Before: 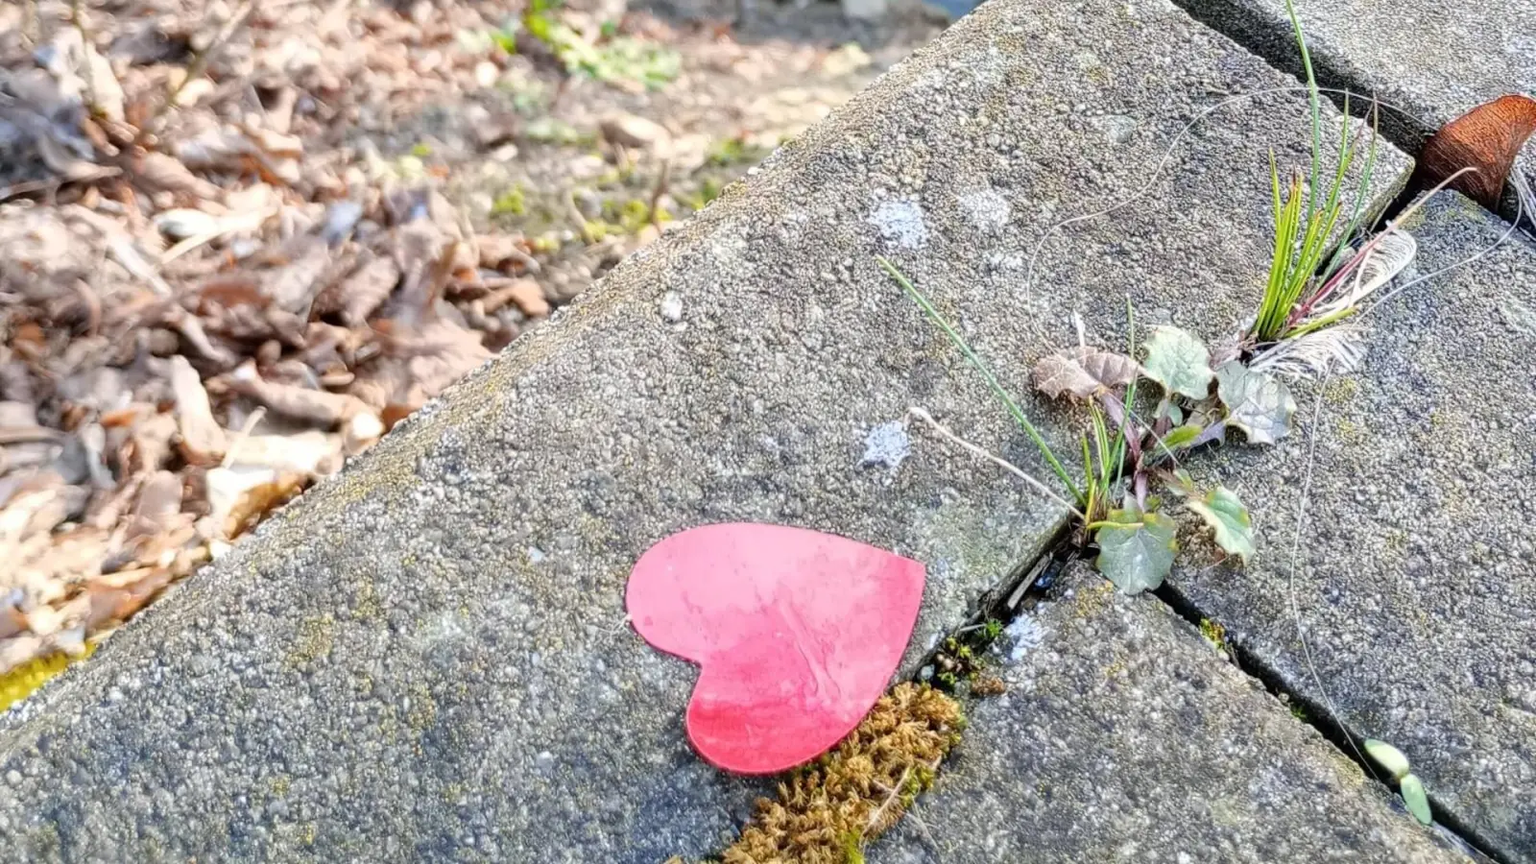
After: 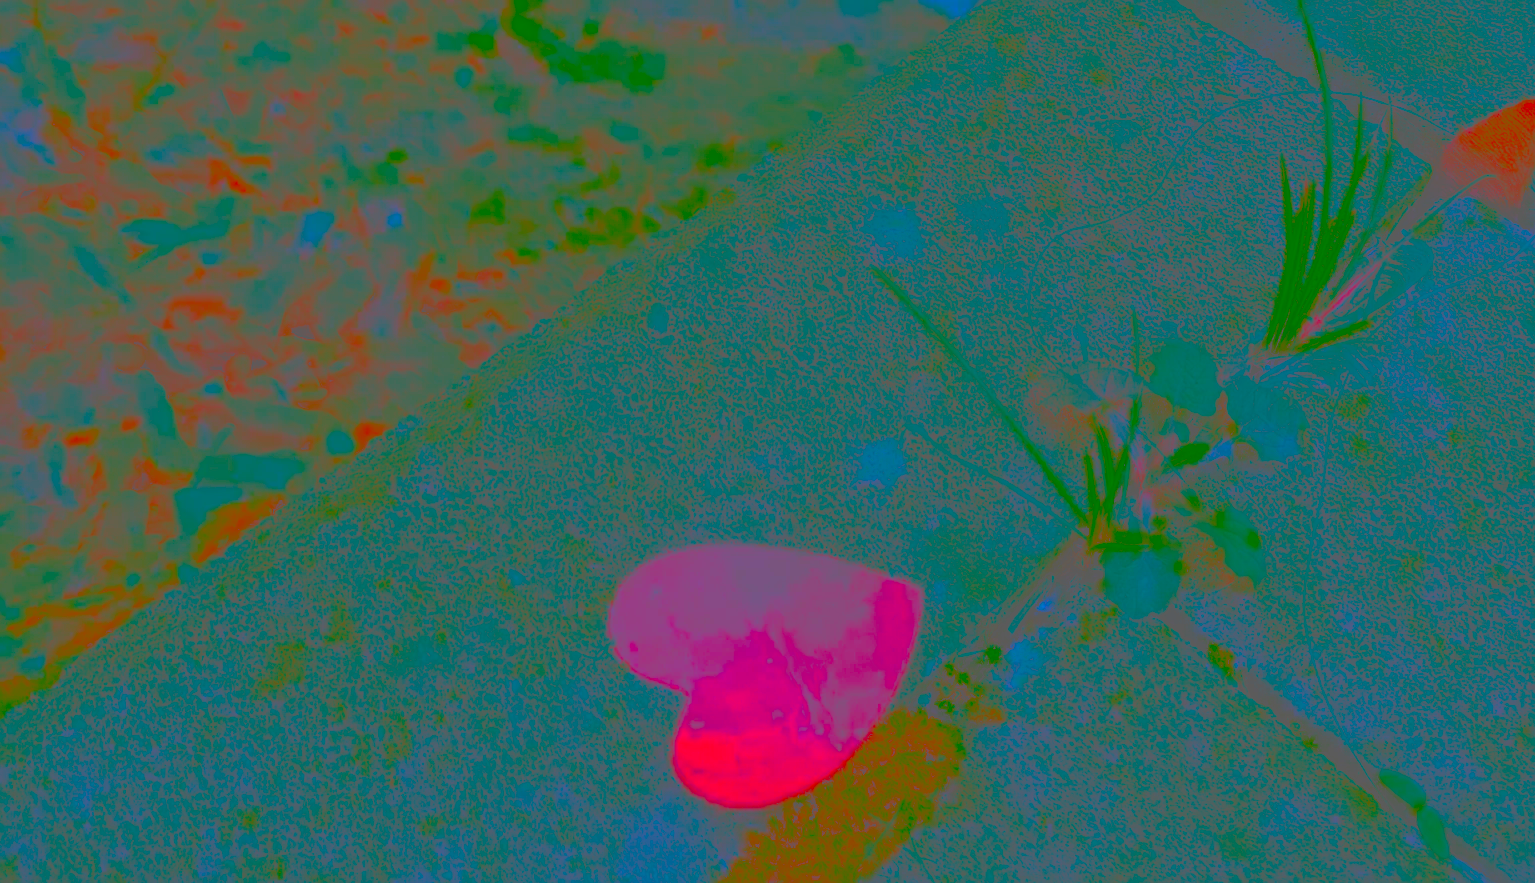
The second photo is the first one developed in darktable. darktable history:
crop and rotate: left 2.708%, right 1.324%, bottom 1.799%
contrast brightness saturation: contrast -0.971, brightness -0.161, saturation 0.761
exposure: exposure -0.216 EV, compensate highlight preservation false
sharpen: on, module defaults
color balance rgb: highlights gain › chroma 4.119%, highlights gain › hue 202.45°, perceptual saturation grading › global saturation 30.301%
